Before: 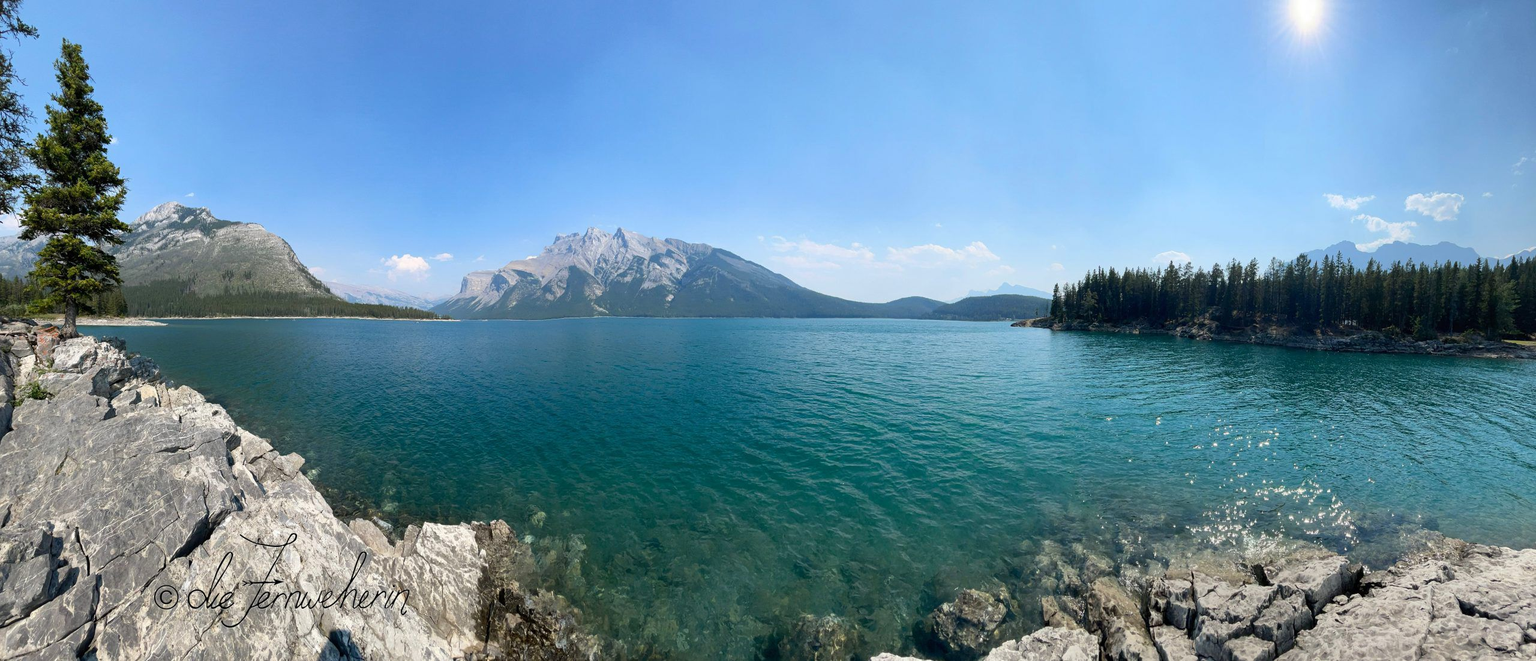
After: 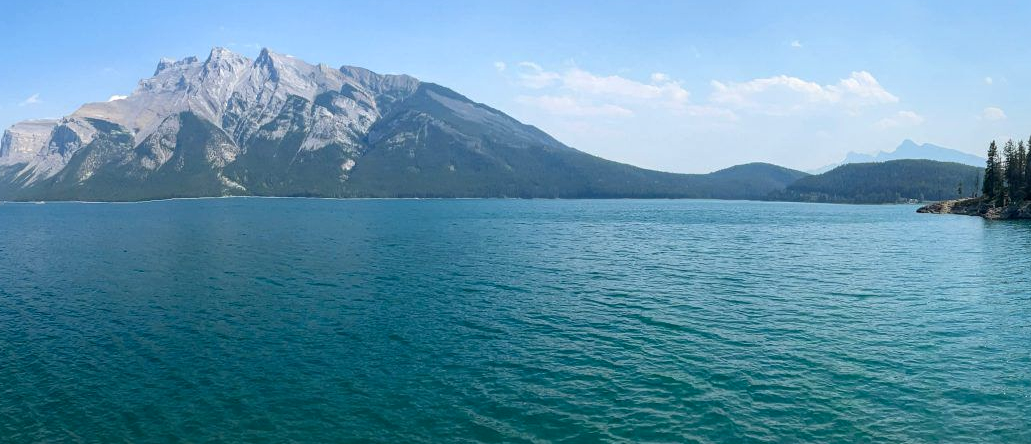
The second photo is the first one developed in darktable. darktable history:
crop: left 30.025%, top 30.134%, right 29.675%, bottom 29.453%
local contrast: on, module defaults
